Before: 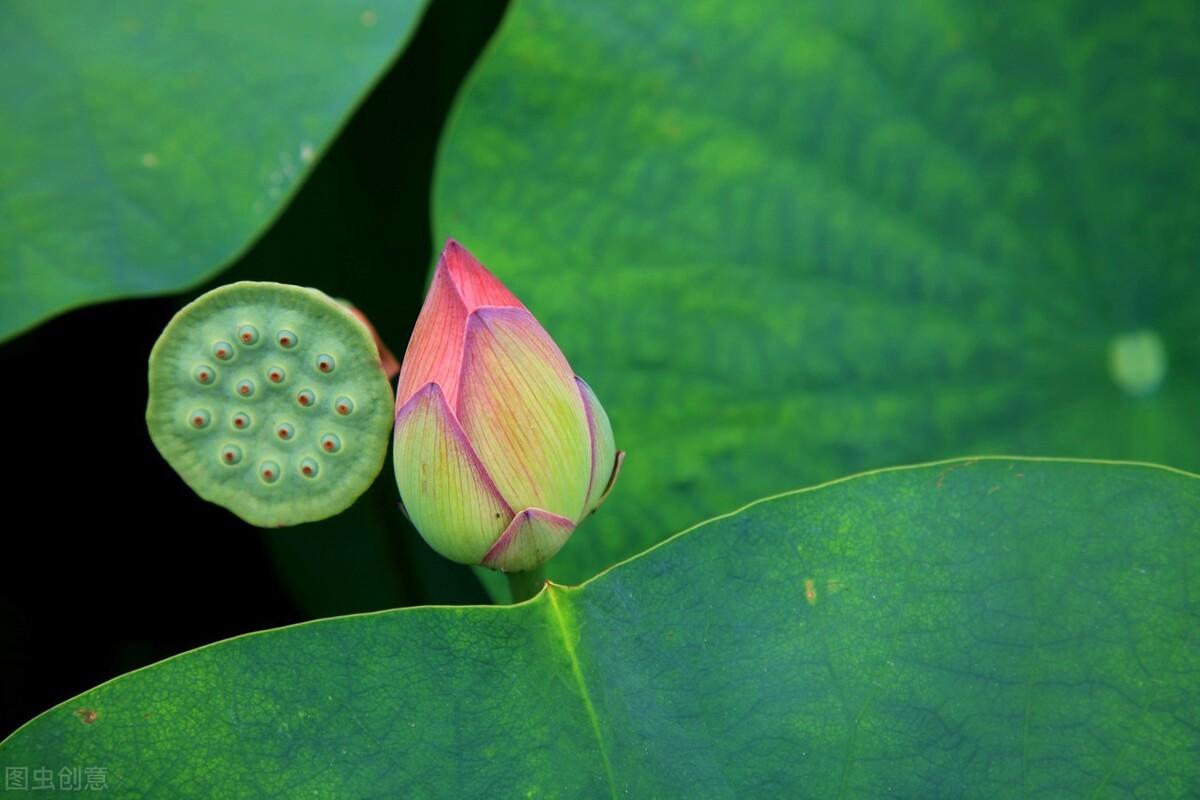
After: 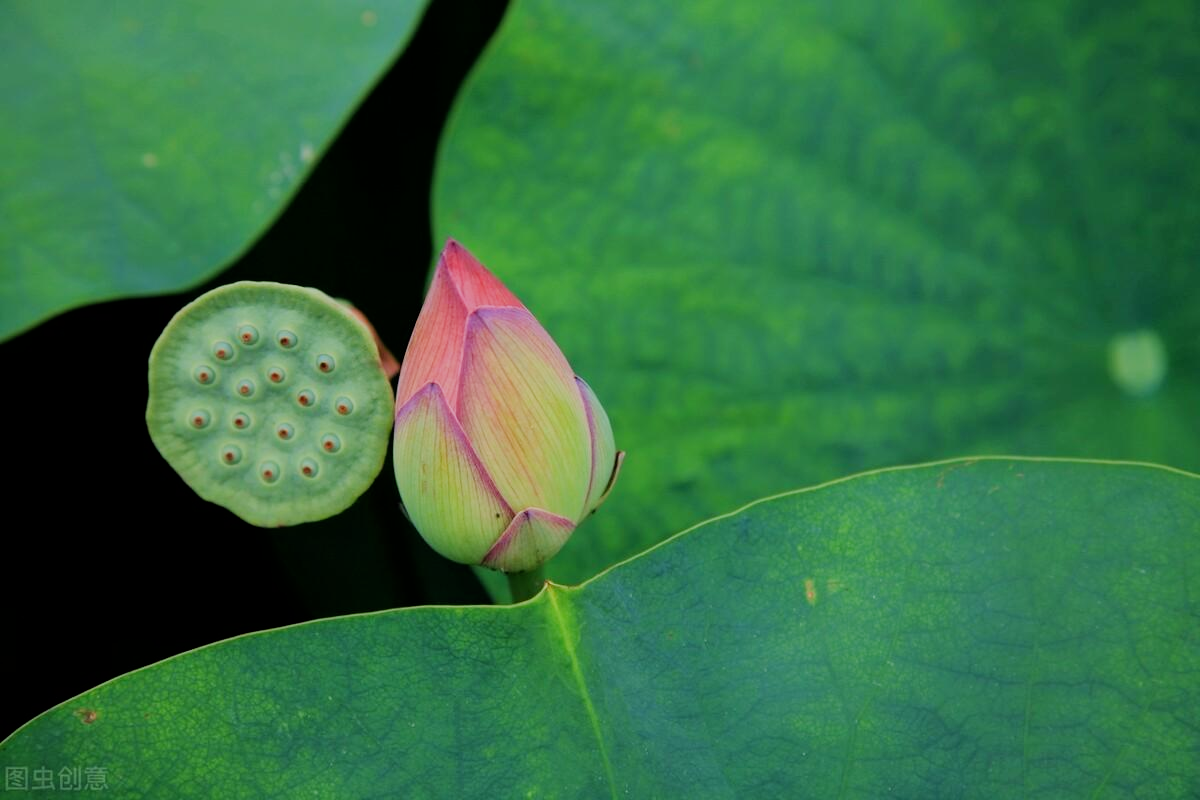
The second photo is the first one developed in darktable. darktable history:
filmic rgb: black relative exposure -7.29 EV, white relative exposure 5.09 EV, hardness 3.21
